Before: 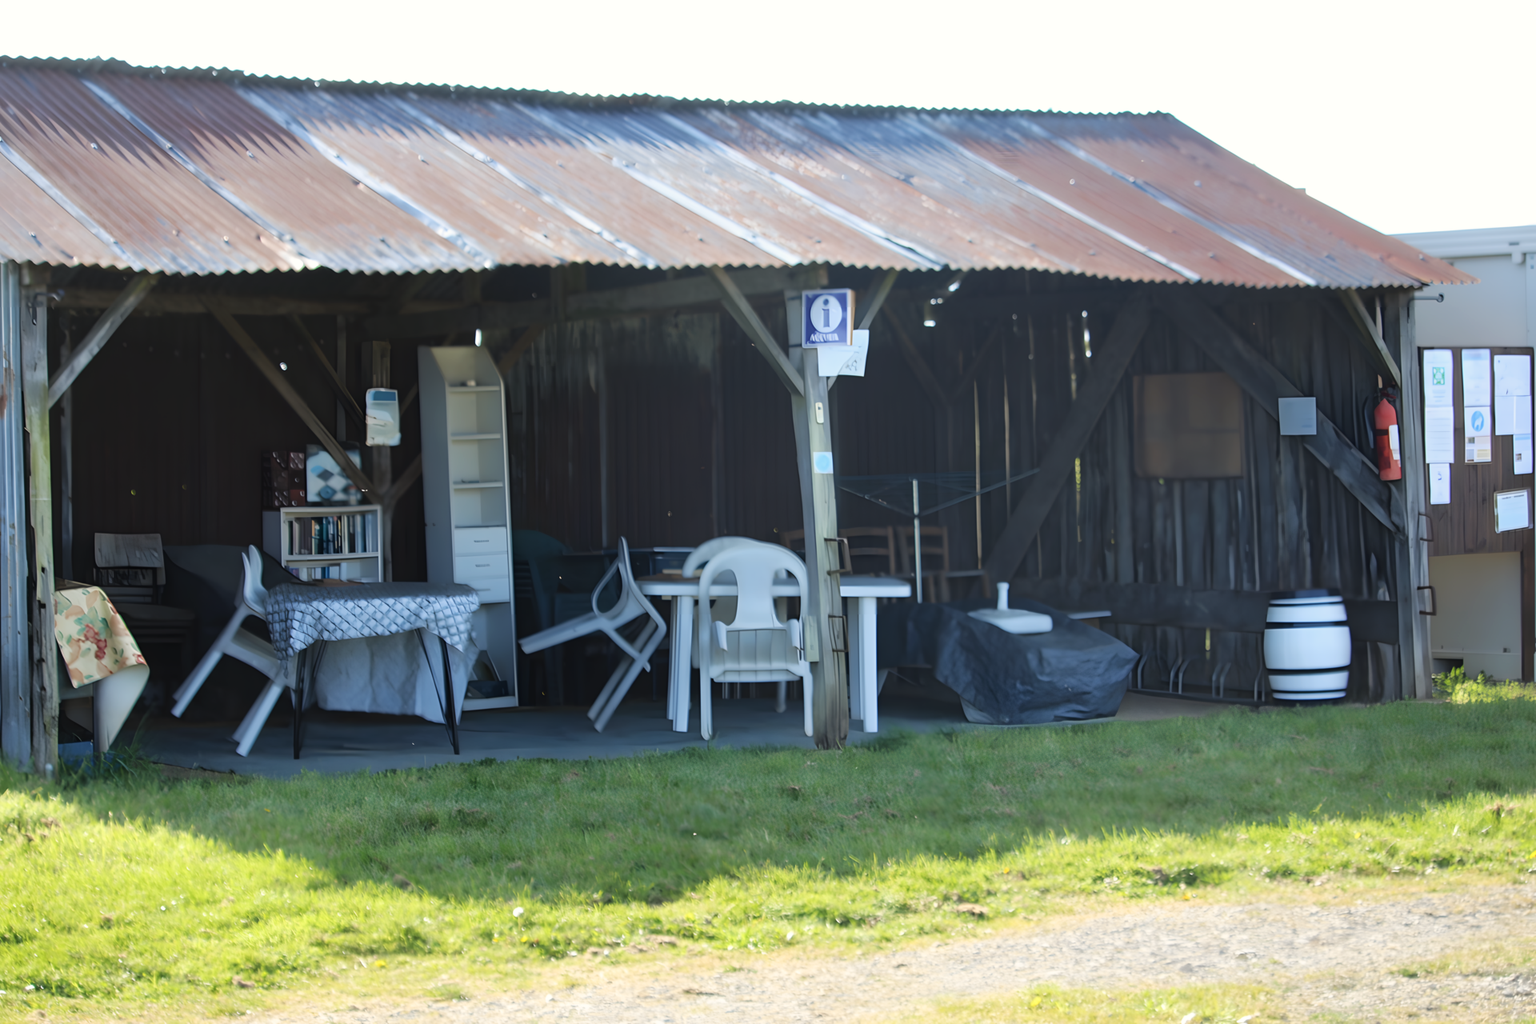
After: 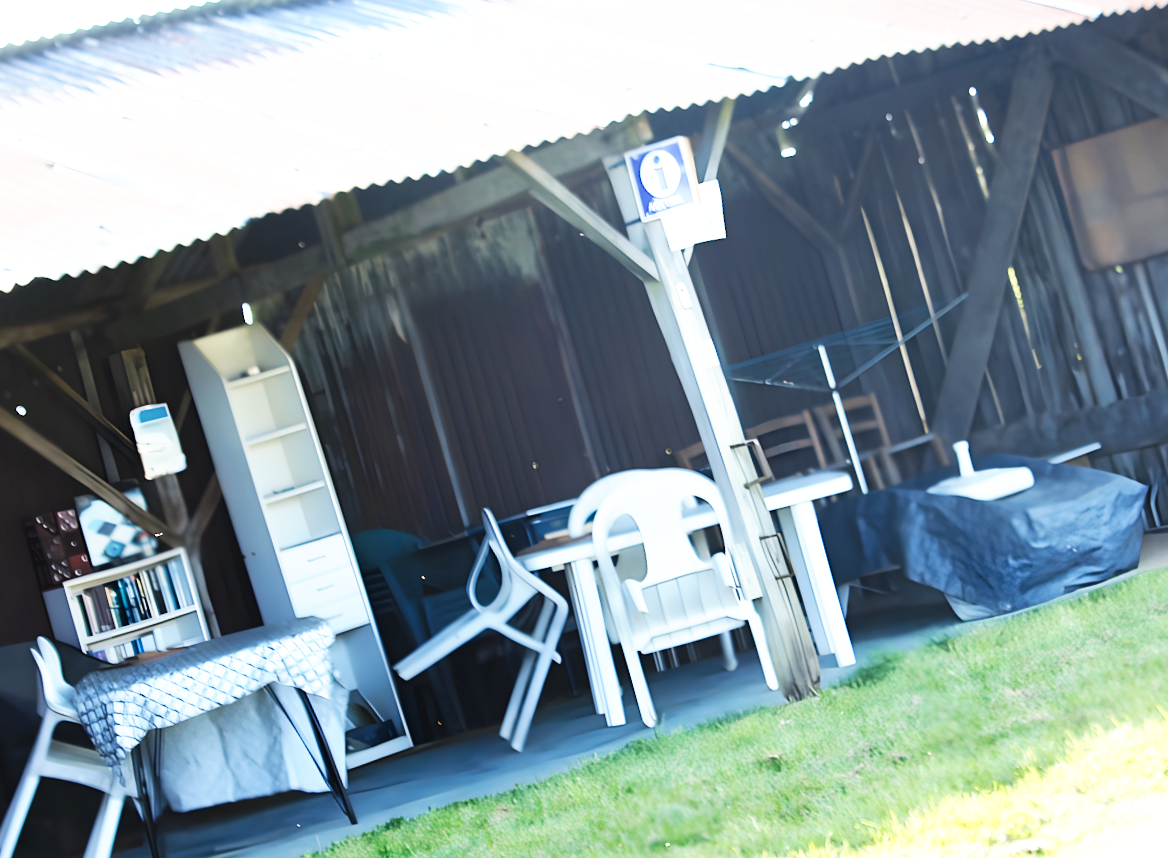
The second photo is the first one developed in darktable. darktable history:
crop and rotate: left 12.648%, right 20.685%
base curve: curves: ch0 [(0, 0) (0.007, 0.004) (0.027, 0.03) (0.046, 0.07) (0.207, 0.54) (0.442, 0.872) (0.673, 0.972) (1, 1)], preserve colors none
rotate and perspective: rotation -14.8°, crop left 0.1, crop right 0.903, crop top 0.25, crop bottom 0.748
exposure: black level correction 0, exposure 0.7 EV, compensate exposure bias true, compensate highlight preservation false
